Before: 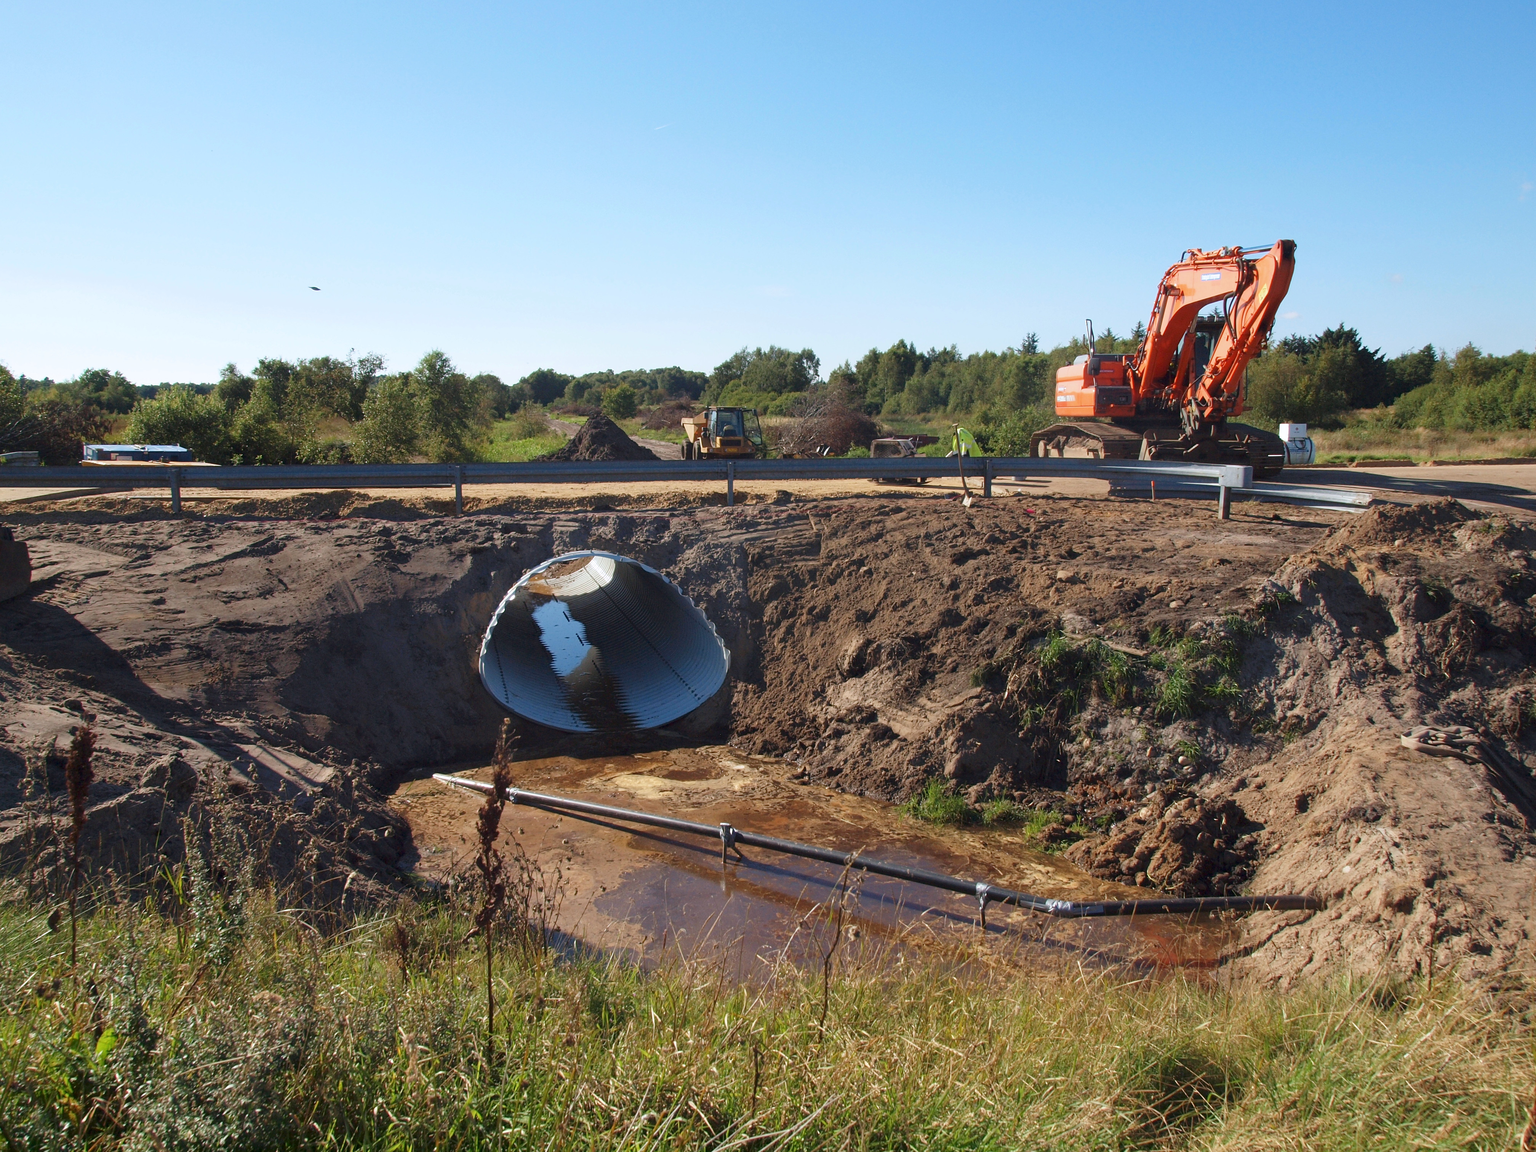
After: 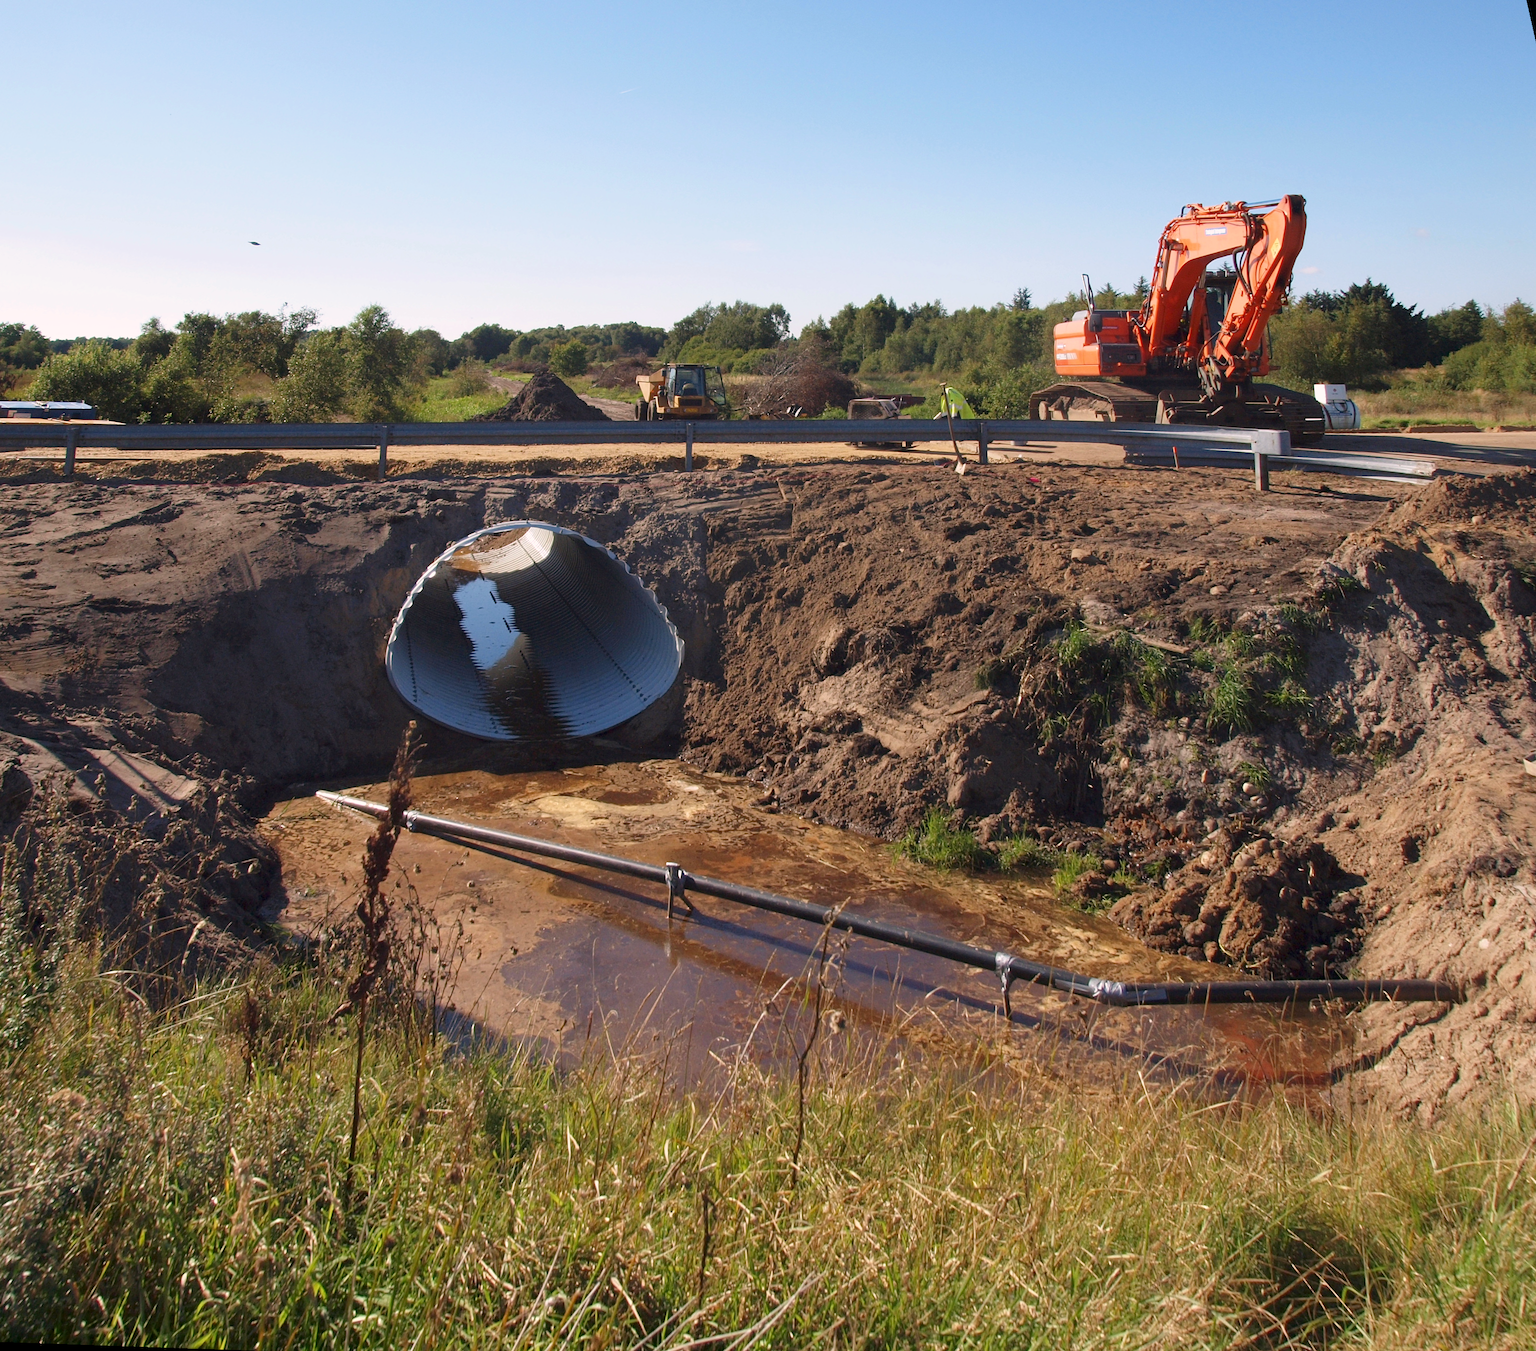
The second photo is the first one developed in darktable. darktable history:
color correction: highlights a* 5.81, highlights b* 4.84
rotate and perspective: rotation 0.72°, lens shift (vertical) -0.352, lens shift (horizontal) -0.051, crop left 0.152, crop right 0.859, crop top 0.019, crop bottom 0.964
